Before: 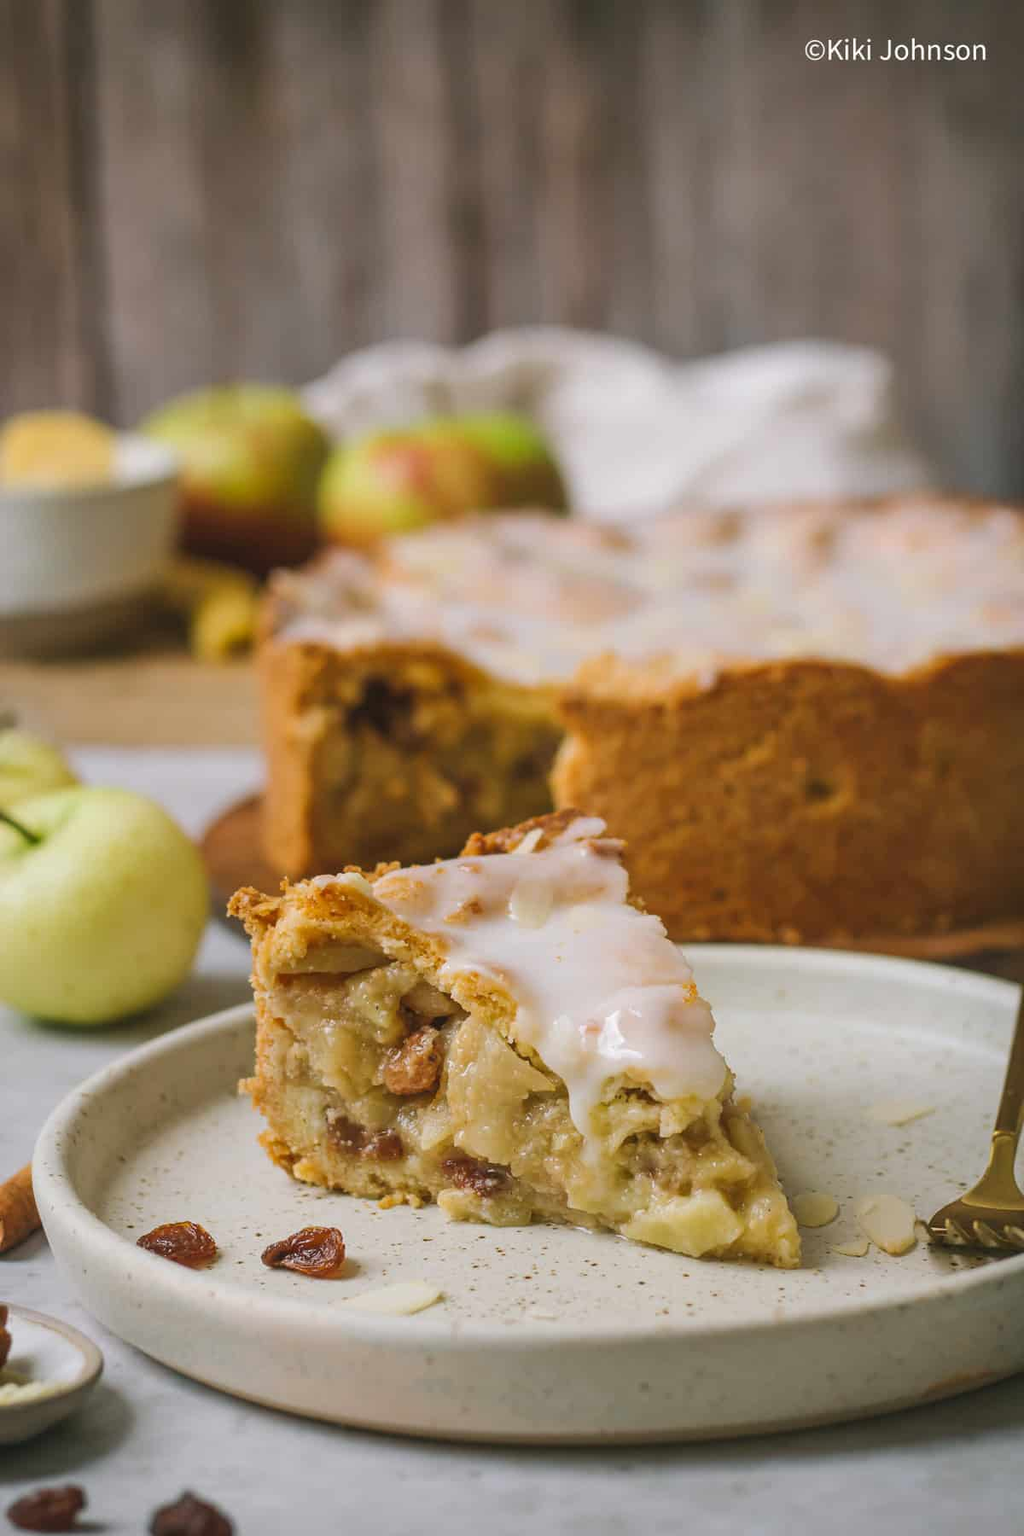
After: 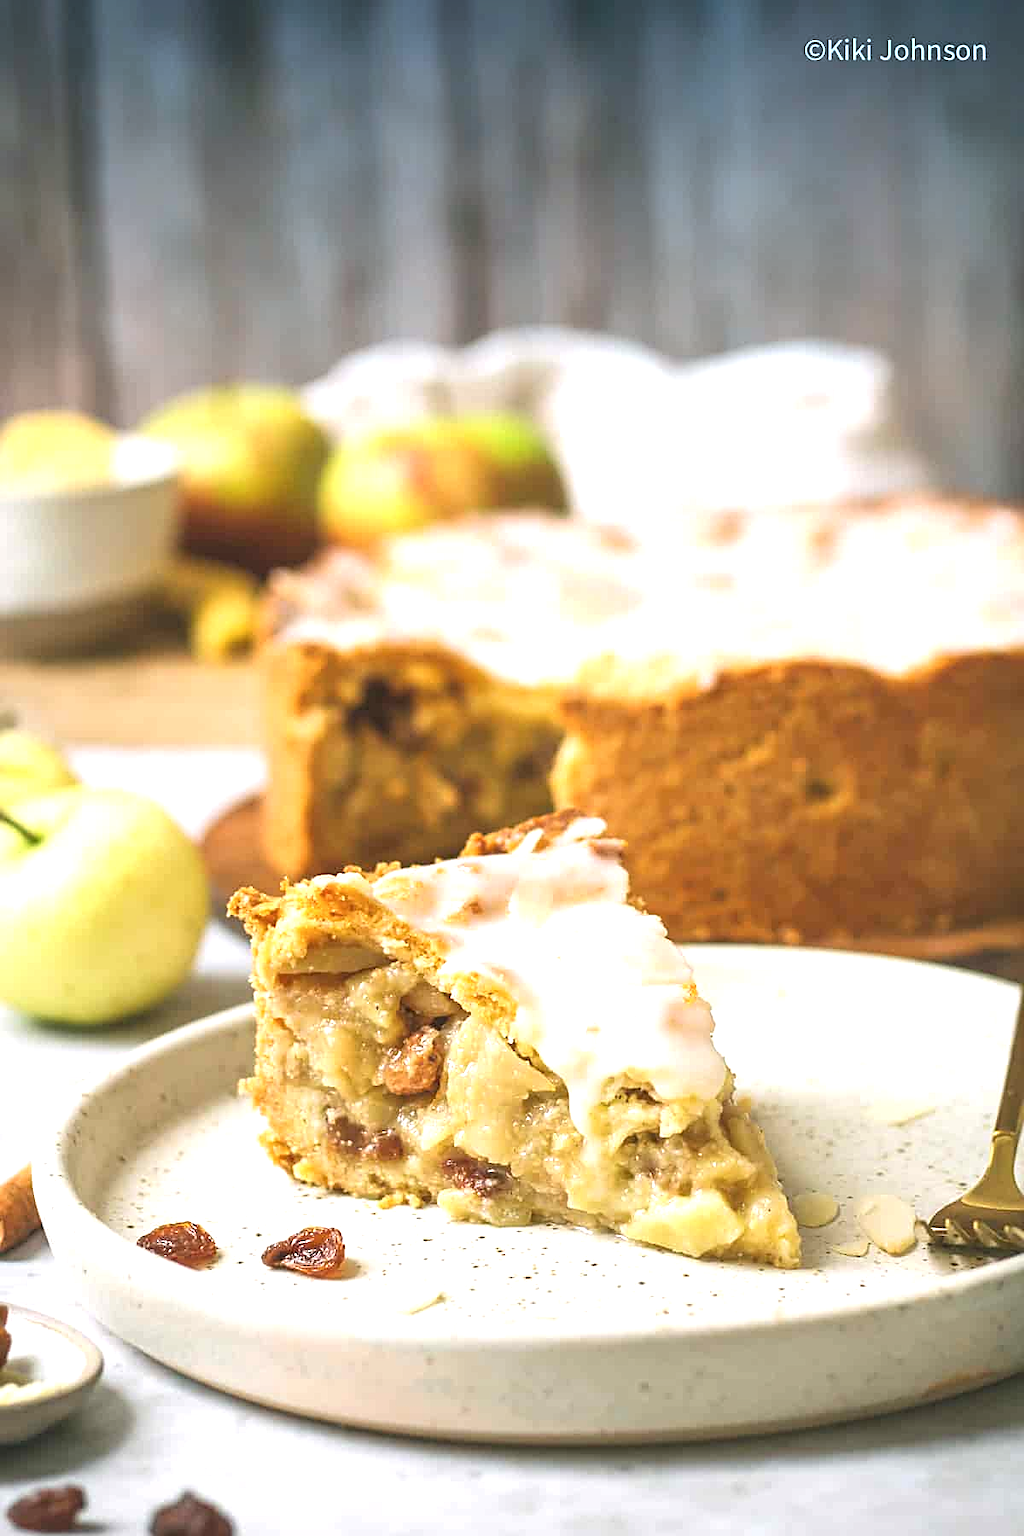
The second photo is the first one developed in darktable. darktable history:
graduated density: density 2.02 EV, hardness 44%, rotation 0.374°, offset 8.21, hue 208.8°, saturation 97%
exposure: exposure 1.2 EV, compensate highlight preservation false
contrast brightness saturation: saturation -0.05
sharpen: on, module defaults
